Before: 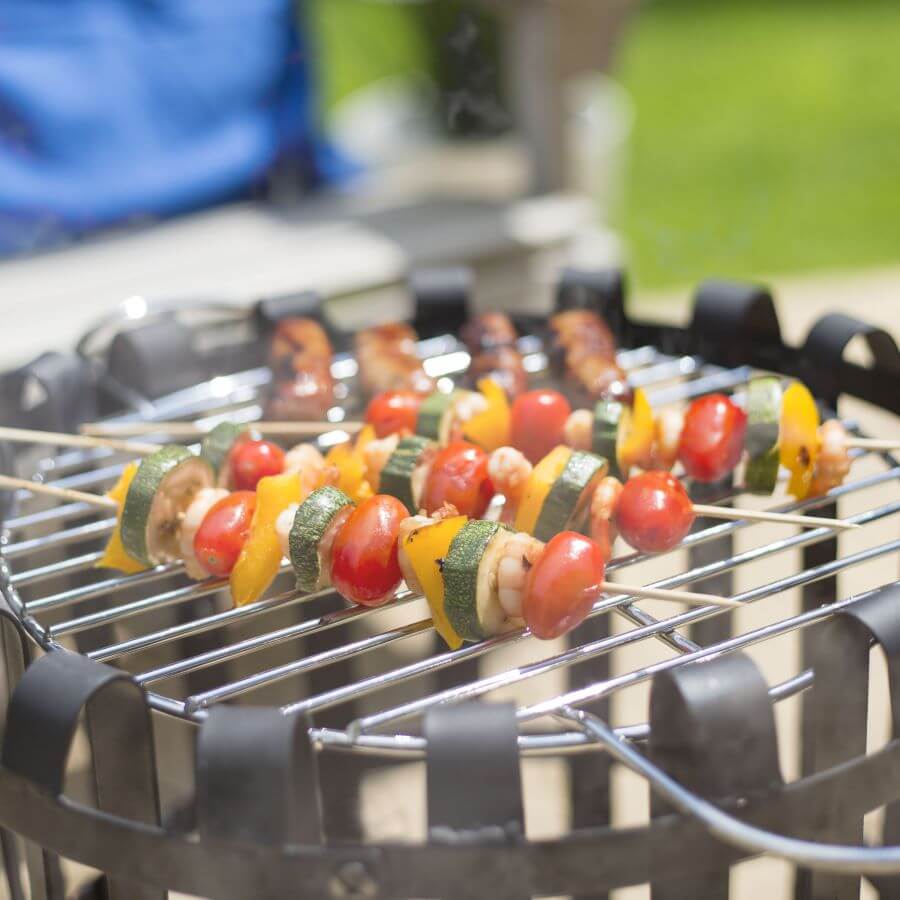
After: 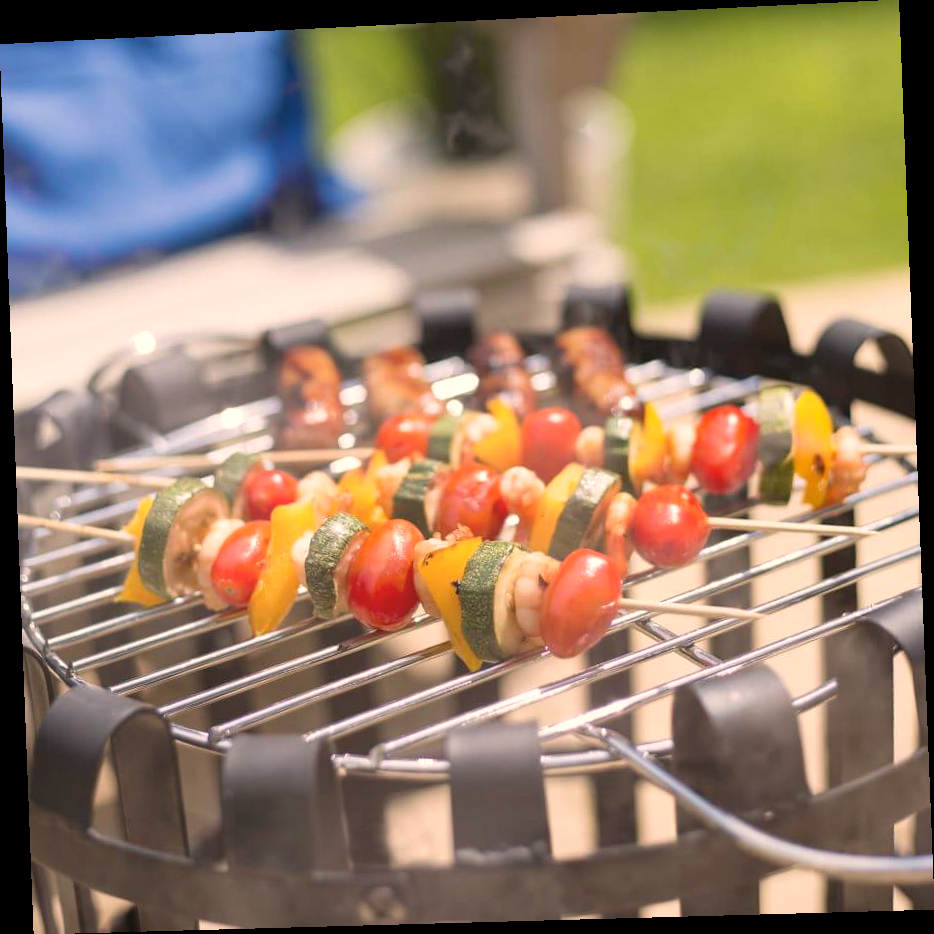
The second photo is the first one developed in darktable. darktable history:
white balance: red 1.127, blue 0.943
rotate and perspective: rotation -2.22°, lens shift (horizontal) -0.022, automatic cropping off
